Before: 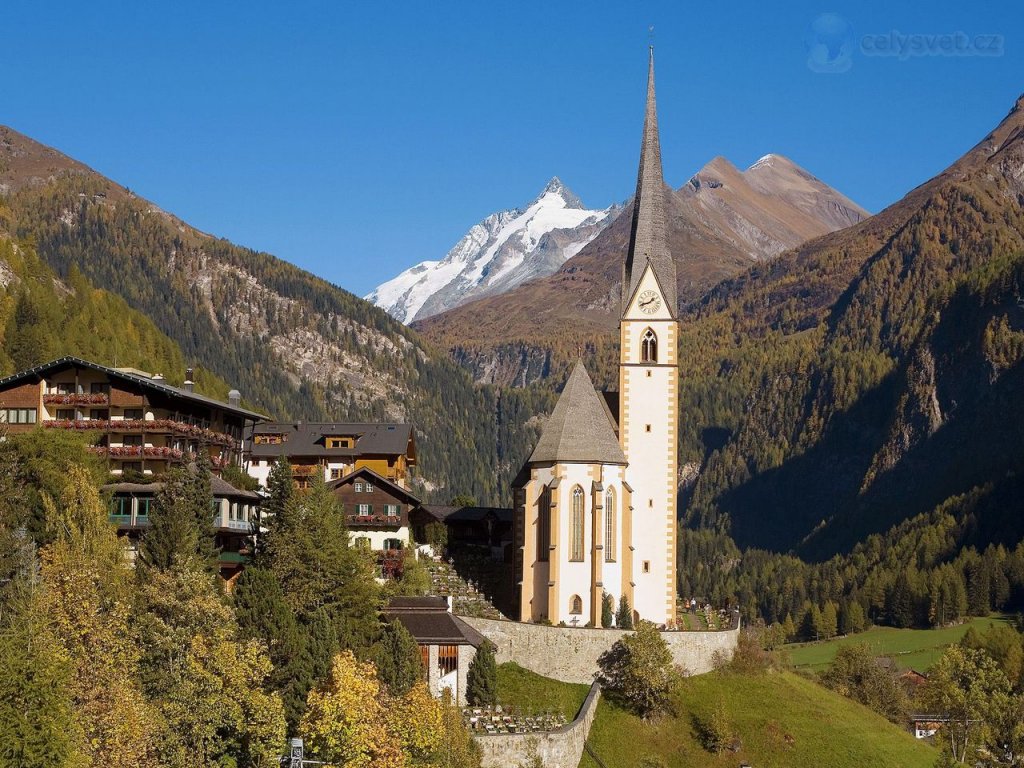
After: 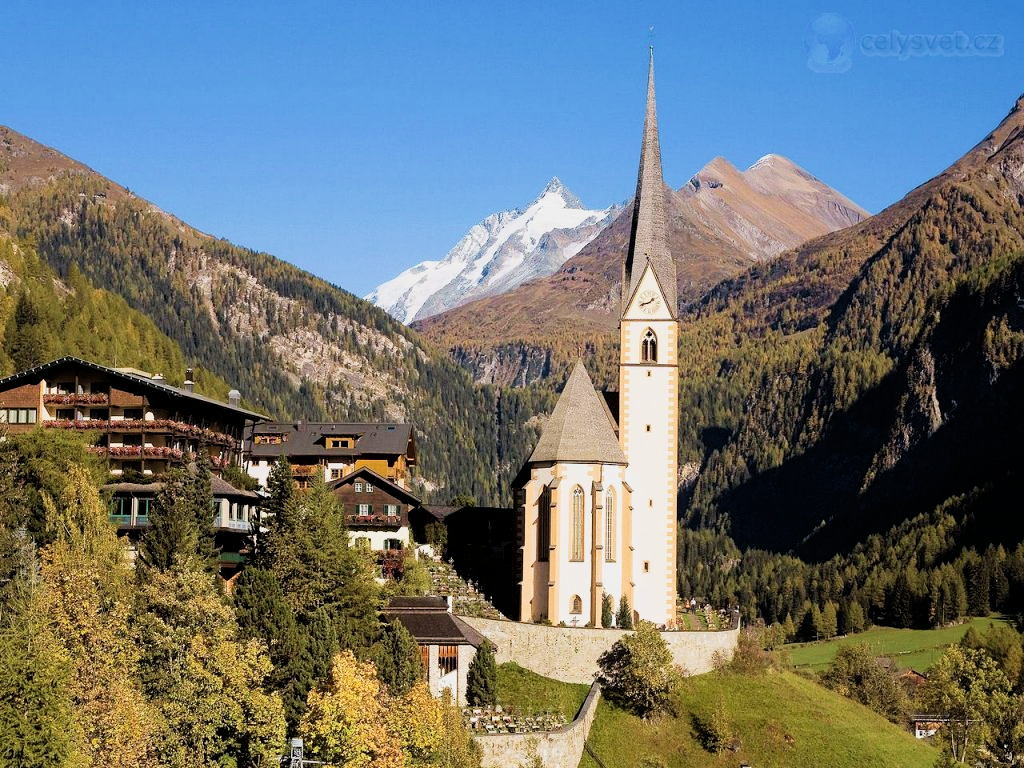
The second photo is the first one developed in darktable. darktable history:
exposure: exposure 0.566 EV, compensate highlight preservation false
filmic rgb: black relative exposure -5 EV, hardness 2.88, contrast 1.3, highlights saturation mix -30%
velvia: on, module defaults
